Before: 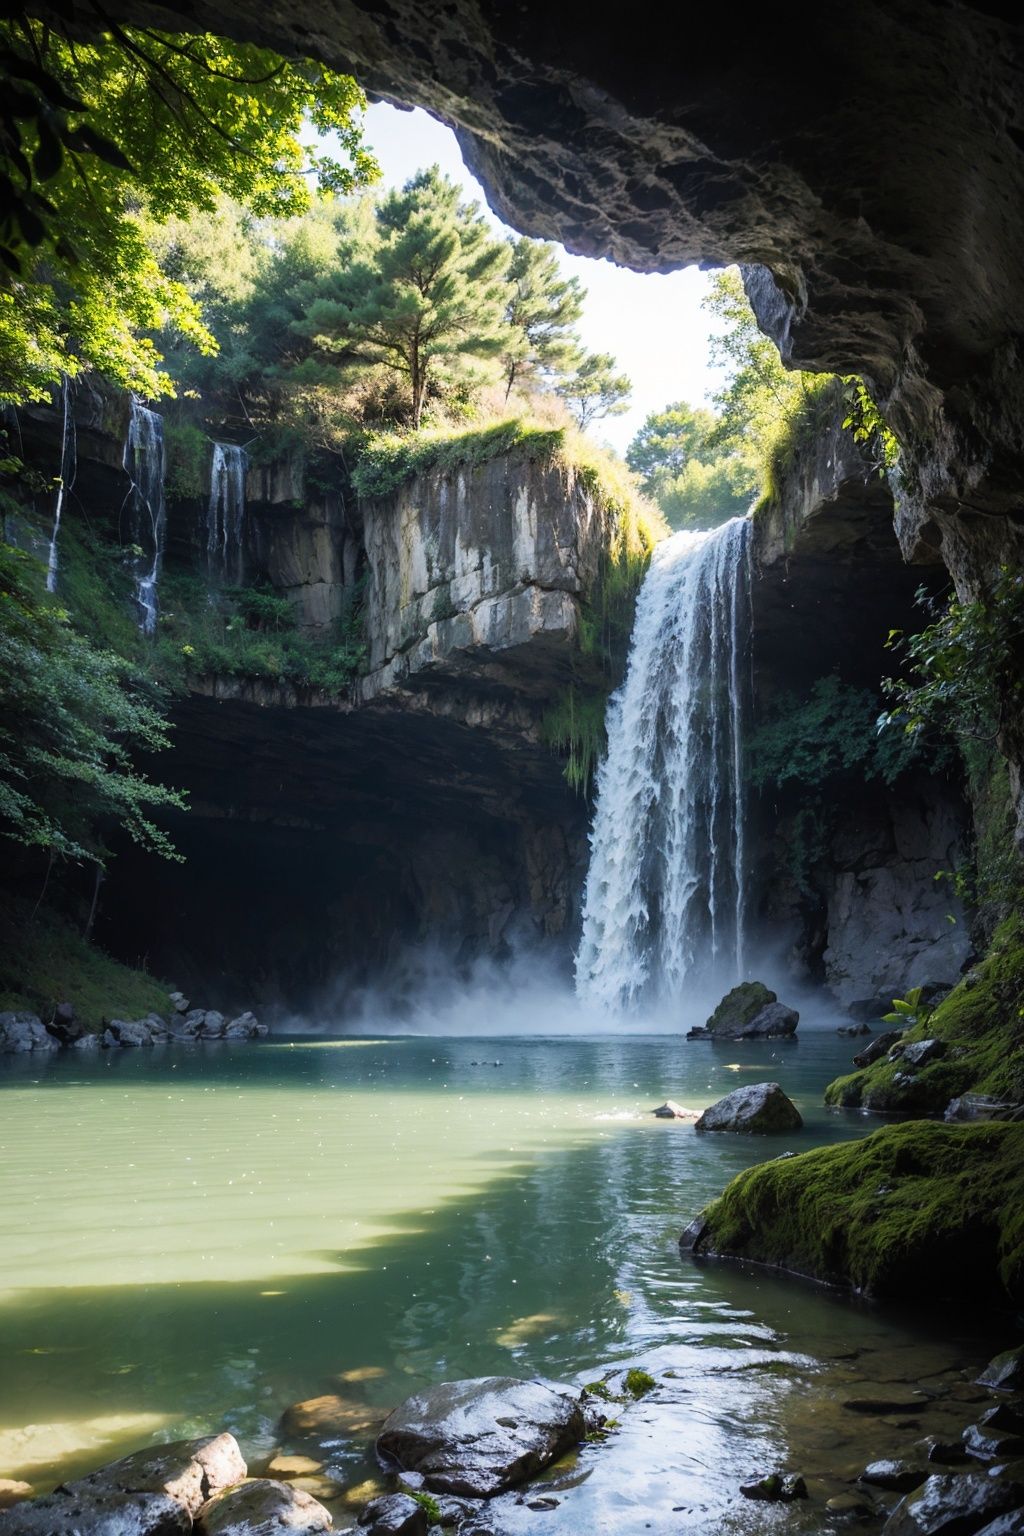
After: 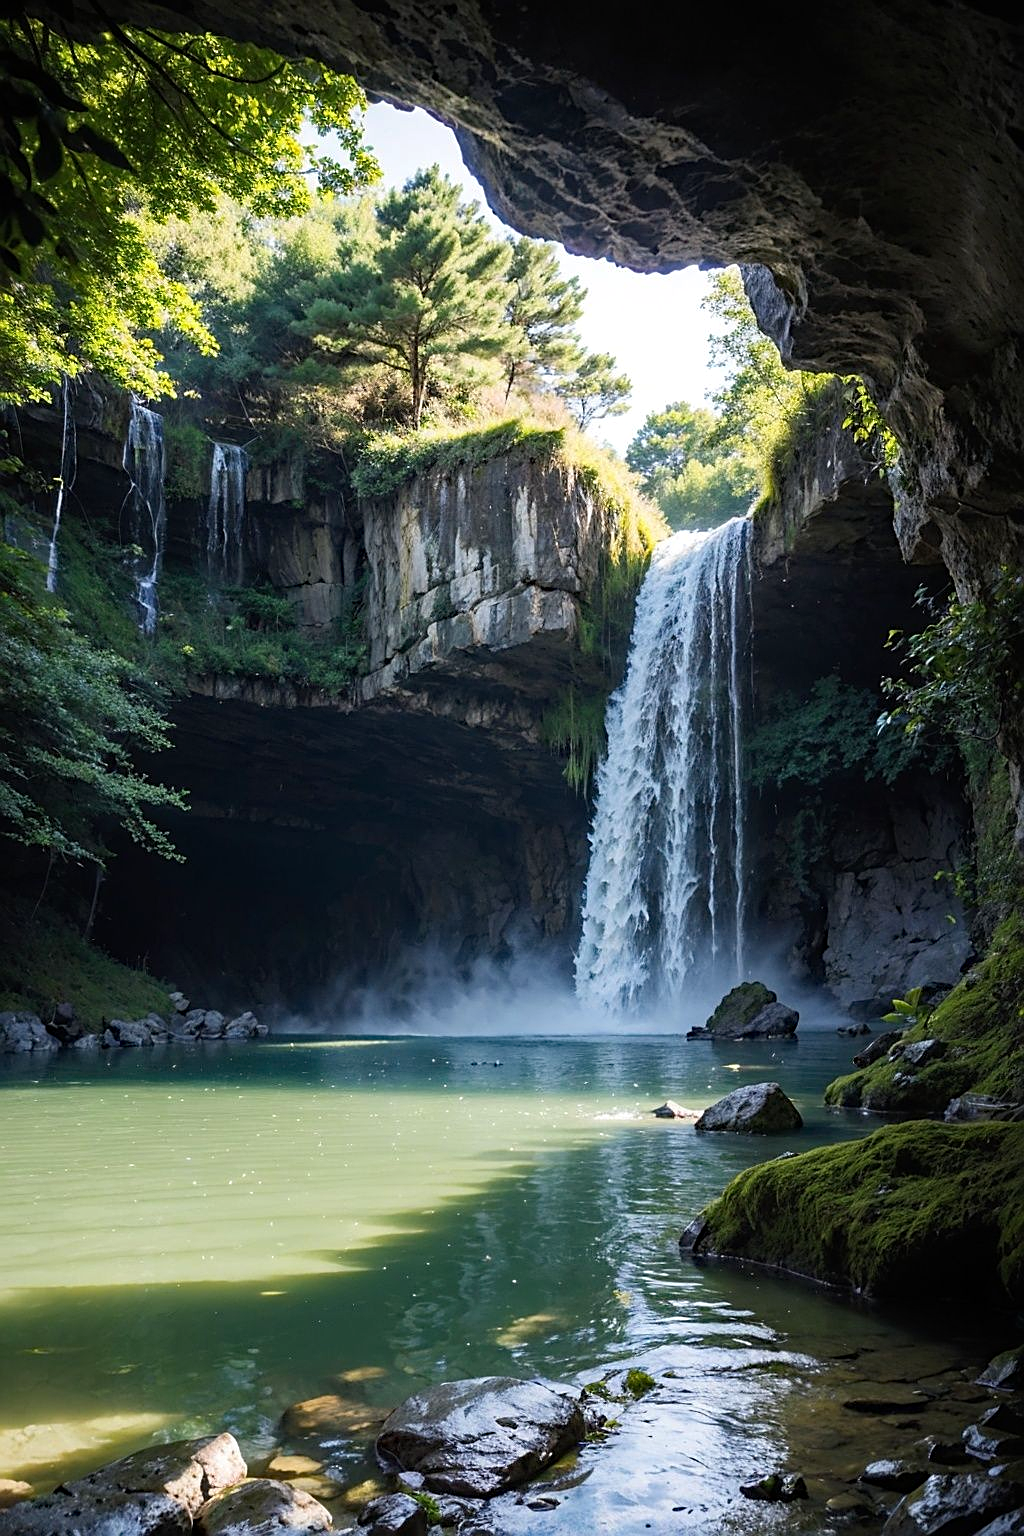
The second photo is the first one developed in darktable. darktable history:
exposure: compensate exposure bias true, compensate highlight preservation false
sharpen: amount 0.491
haze removal: strength 0.285, distance 0.243, compatibility mode true, adaptive false
